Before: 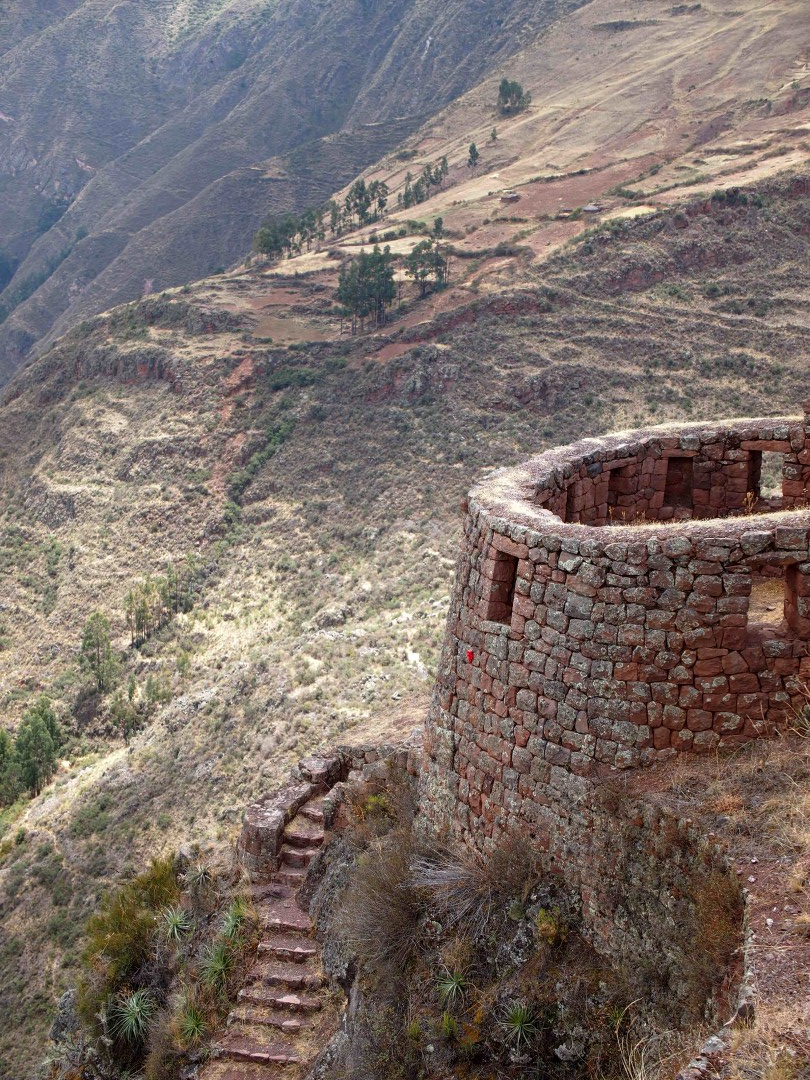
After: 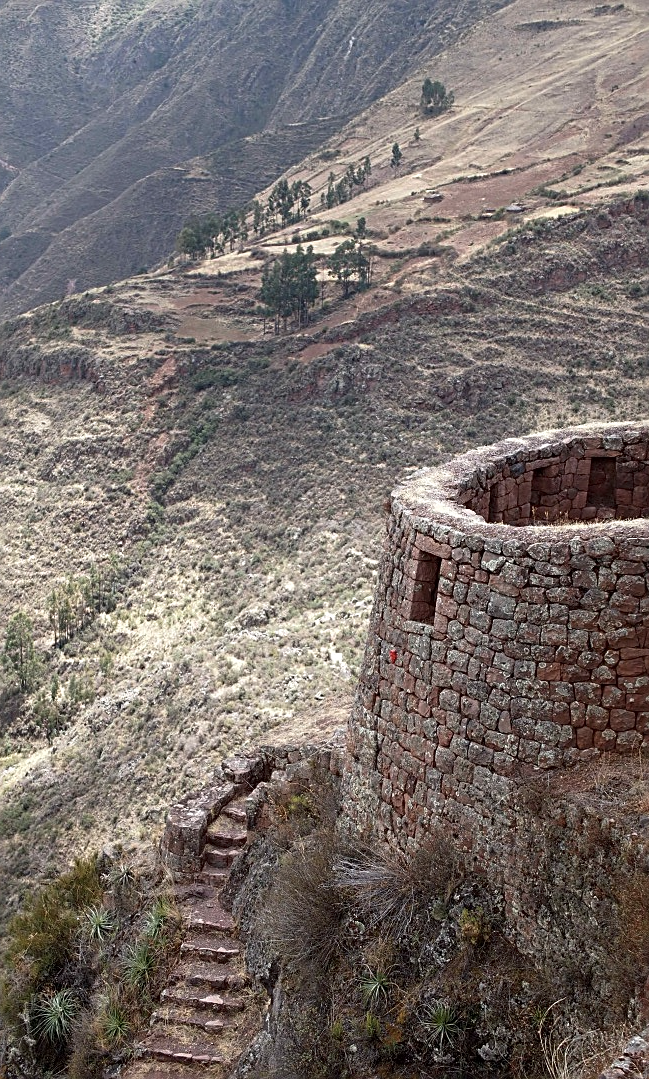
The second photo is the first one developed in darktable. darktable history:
tone equalizer: on, module defaults
contrast brightness saturation: contrast 0.058, brightness -0.01, saturation -0.24
crop and rotate: left 9.571%, right 10.275%
sharpen: amount 0.586
